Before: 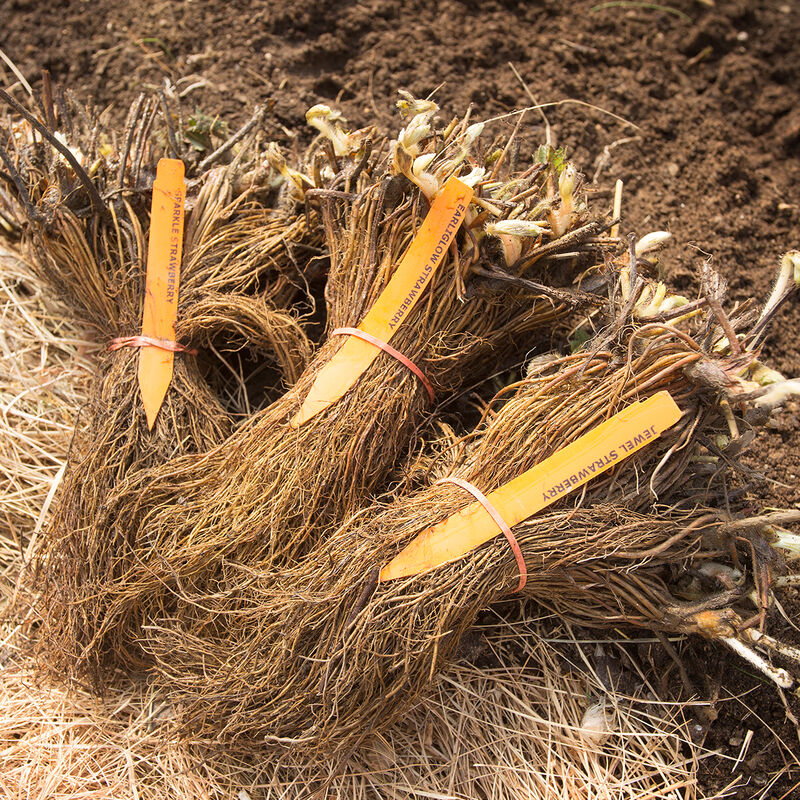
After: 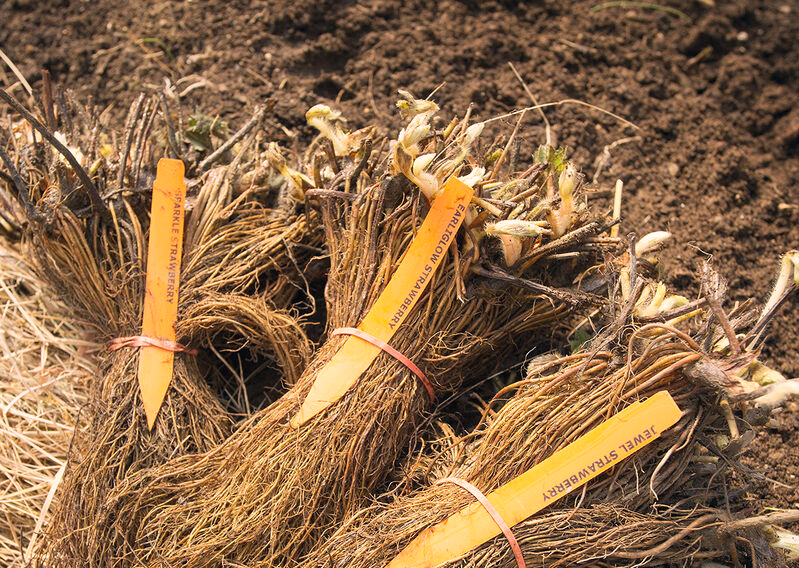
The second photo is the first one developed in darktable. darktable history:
crop: right 0%, bottom 28.922%
color correction: highlights a* 5.45, highlights b* 5.27, shadows a* -3.97, shadows b* -5.24
